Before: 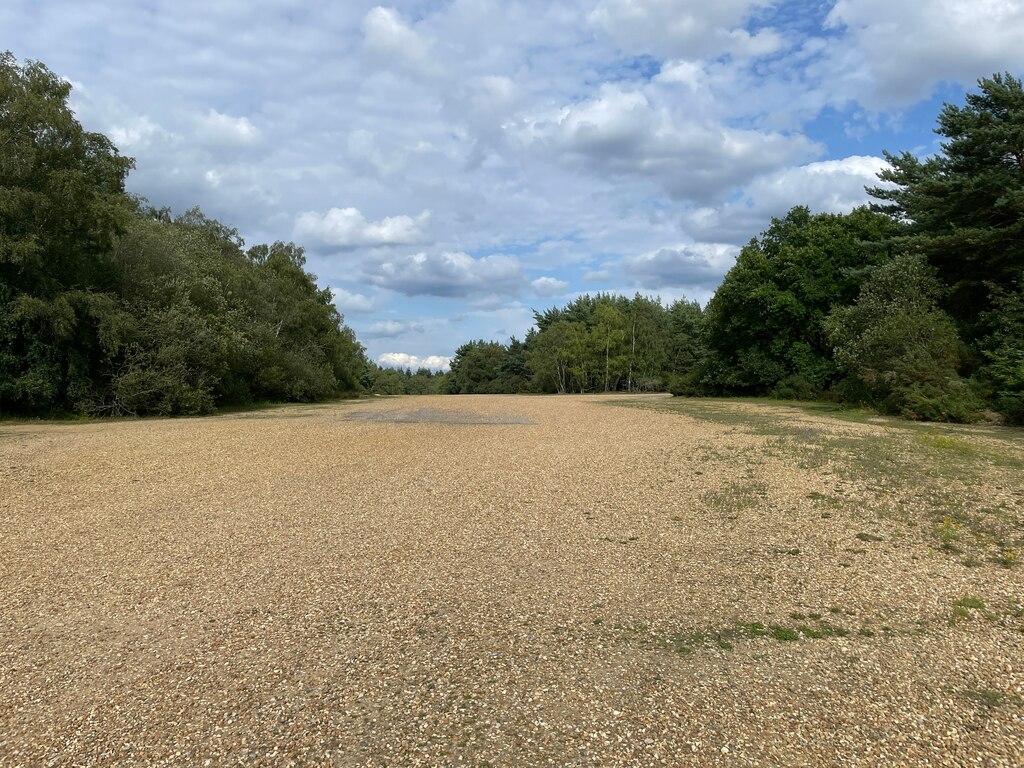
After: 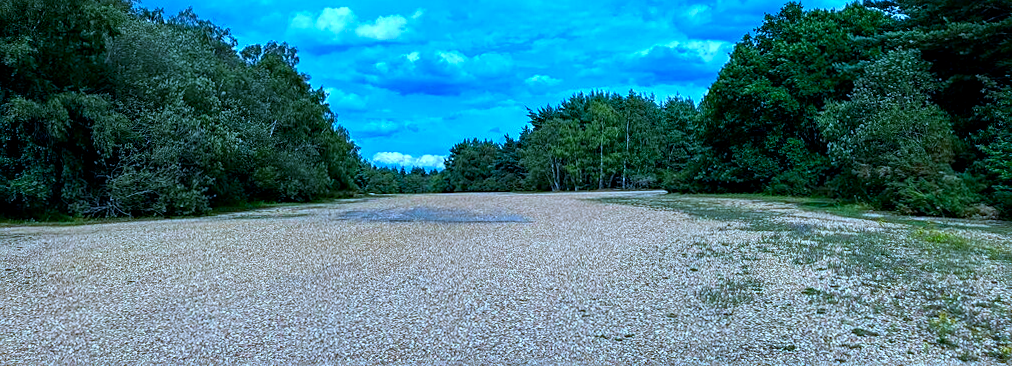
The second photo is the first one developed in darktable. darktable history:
local contrast: highlights 61%, detail 143%, midtone range 0.428
color calibration: illuminant as shot in camera, x 0.442, y 0.413, temperature 2903.13 K
sharpen: on, module defaults
tone equalizer: on, module defaults
contrast brightness saturation: contrast 0.09, saturation 0.28
crop and rotate: top 26.056%, bottom 25.543%
haze removal: compatibility mode true, adaptive false
rotate and perspective: rotation -0.45°, automatic cropping original format, crop left 0.008, crop right 0.992, crop top 0.012, crop bottom 0.988
